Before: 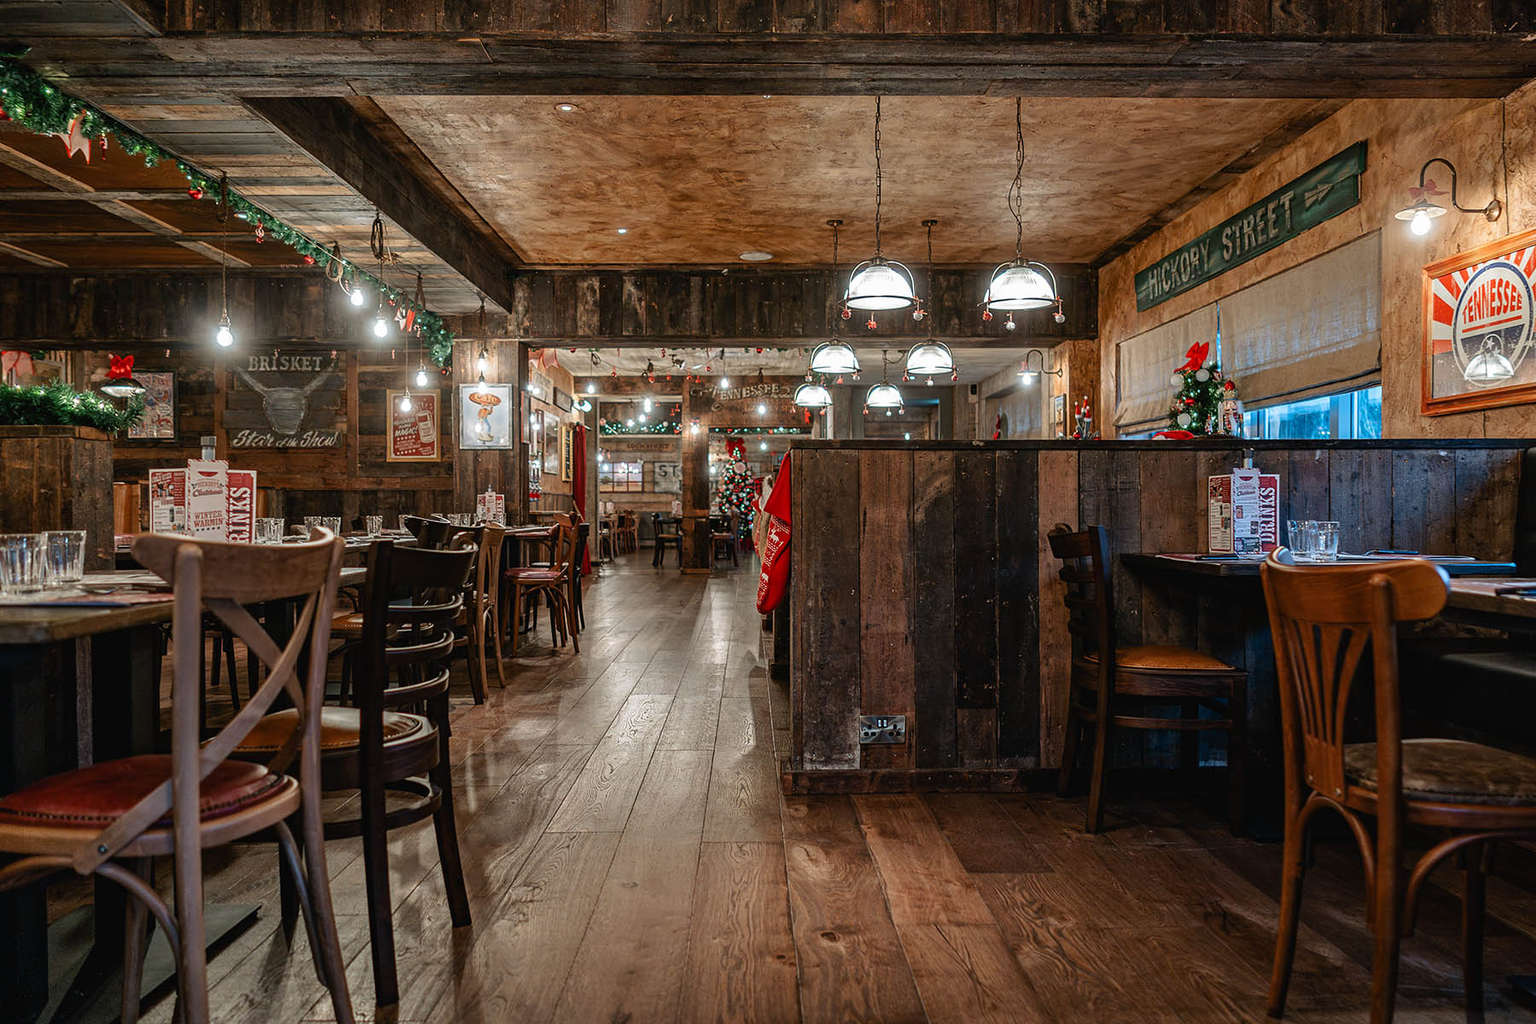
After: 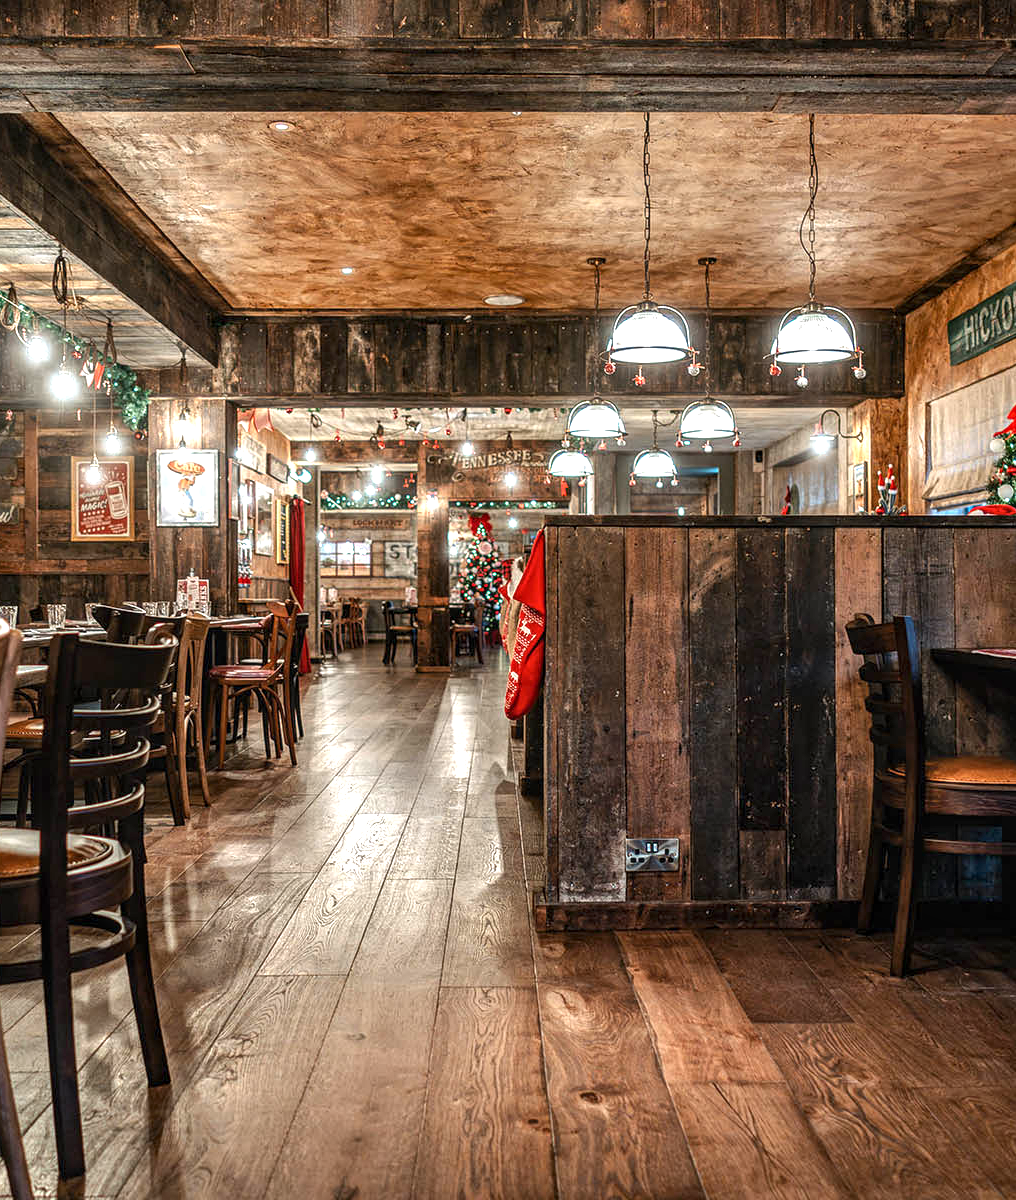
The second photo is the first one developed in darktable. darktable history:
crop: left 21.237%, right 22.266%
exposure: exposure 0.203 EV, compensate exposure bias true, compensate highlight preservation false
local contrast: detail 130%
shadows and highlights: shadows 29.63, highlights -30.39, low approximation 0.01, soften with gaussian
